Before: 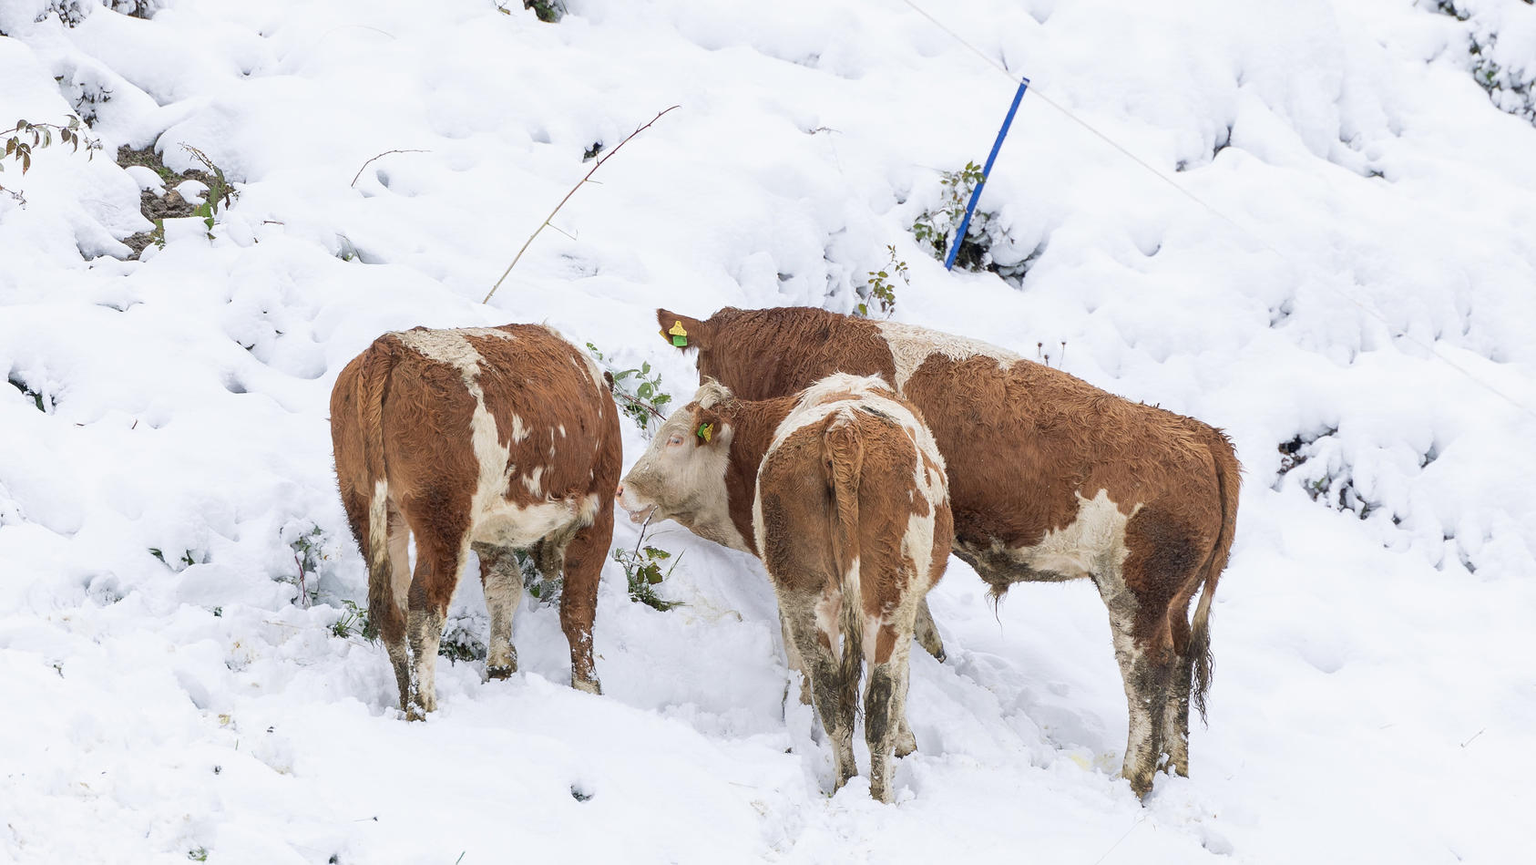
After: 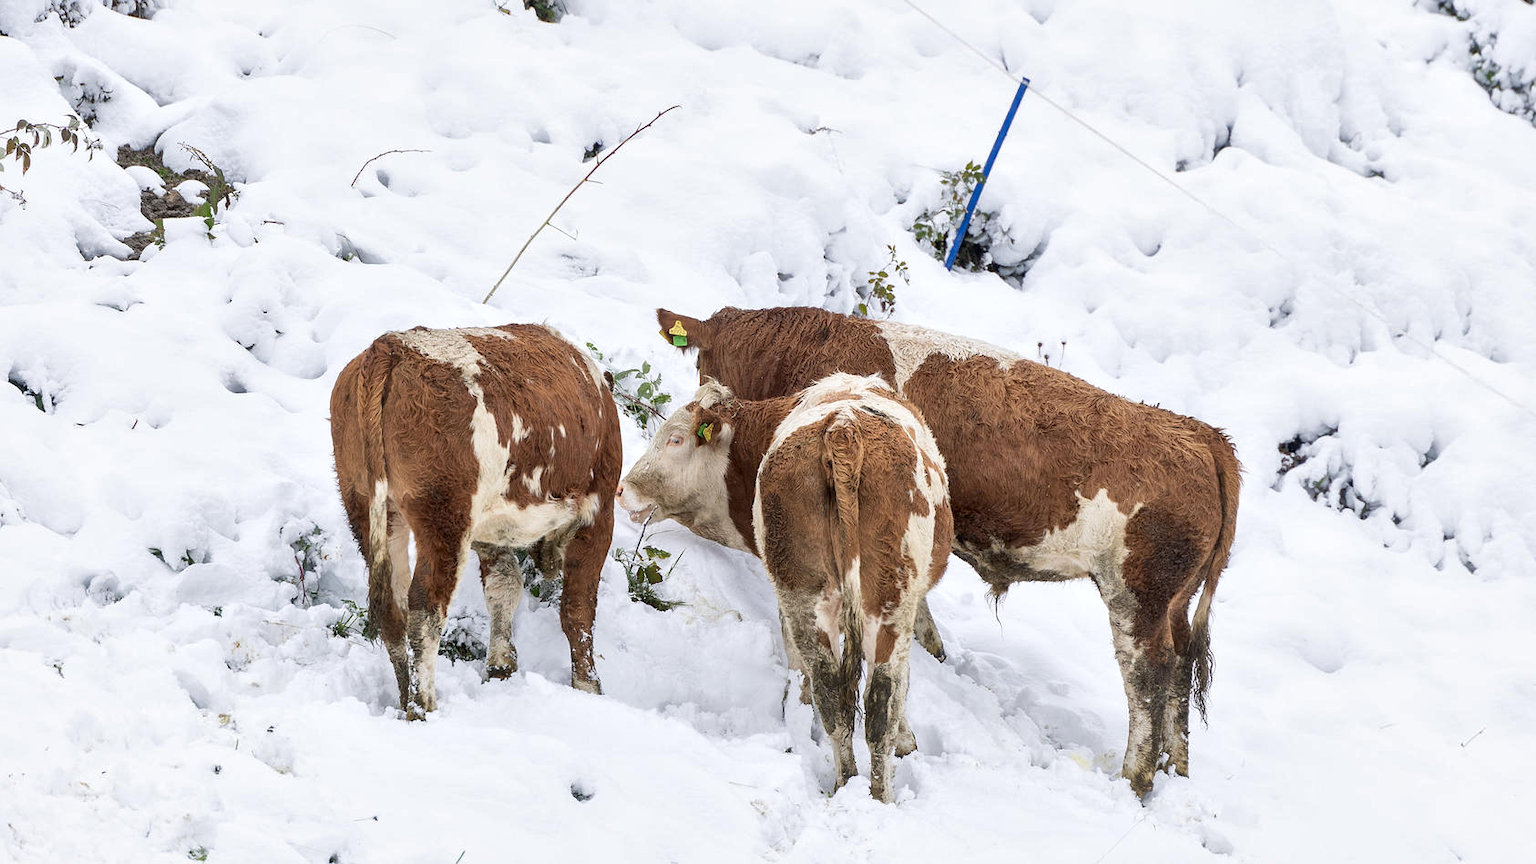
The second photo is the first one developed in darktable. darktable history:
local contrast: mode bilateral grid, contrast 25, coarseness 47, detail 151%, midtone range 0.2
